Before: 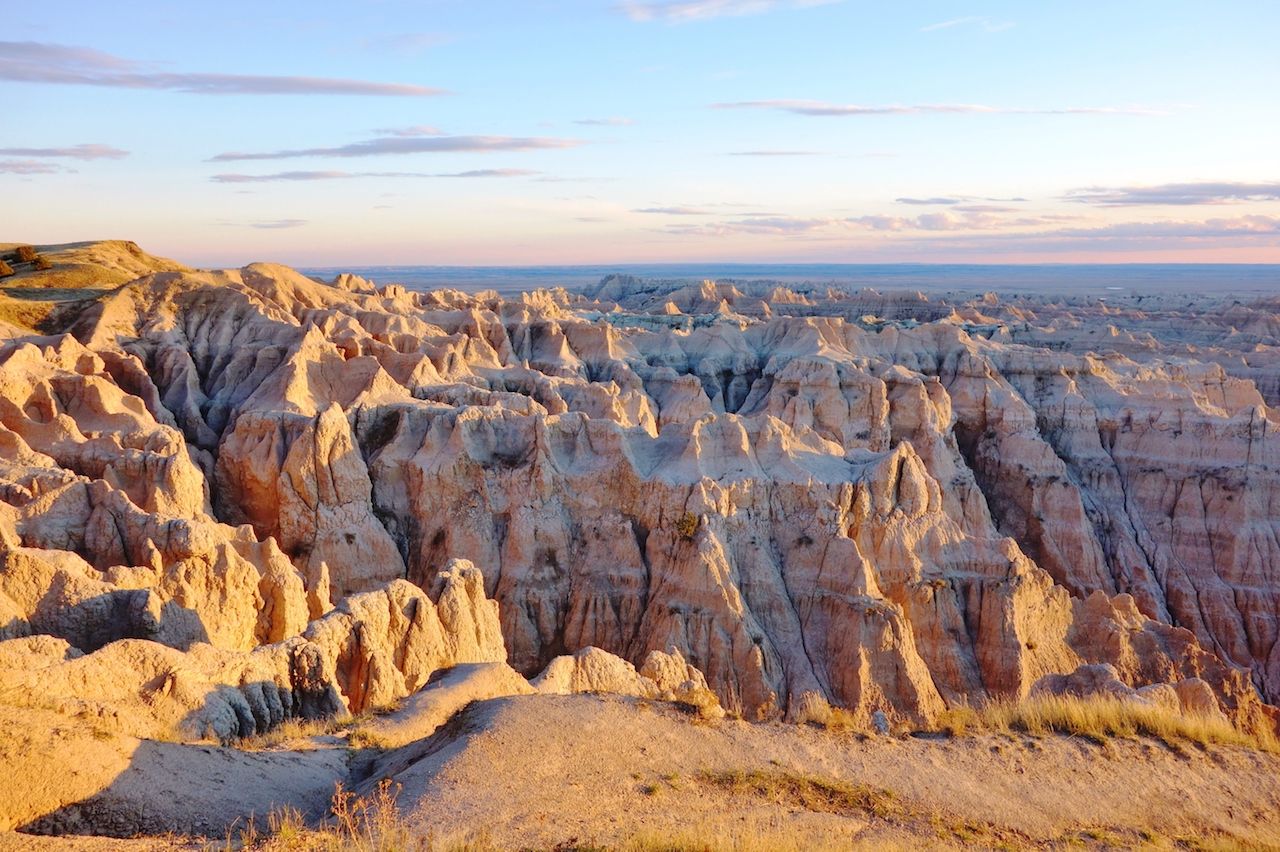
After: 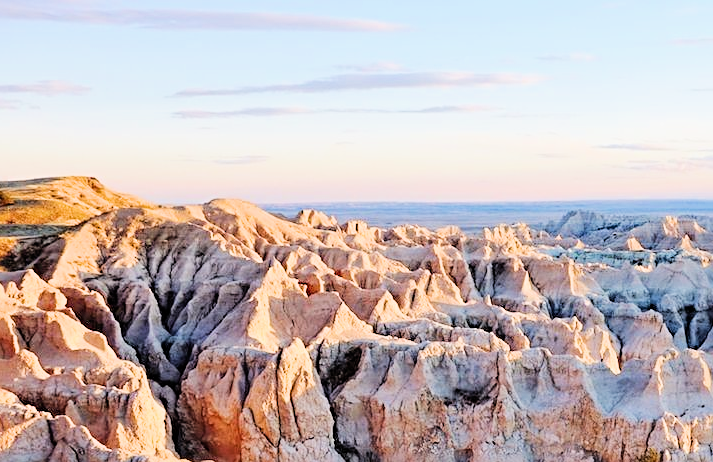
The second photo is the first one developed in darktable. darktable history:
exposure: exposure 0.923 EV, compensate highlight preservation false
crop and rotate: left 3.035%, top 7.557%, right 41.244%, bottom 38.145%
filmic rgb: black relative exposure -5.02 EV, white relative exposure 3.99 EV, hardness 2.89, contrast 1.298
sharpen: radius 3.128
